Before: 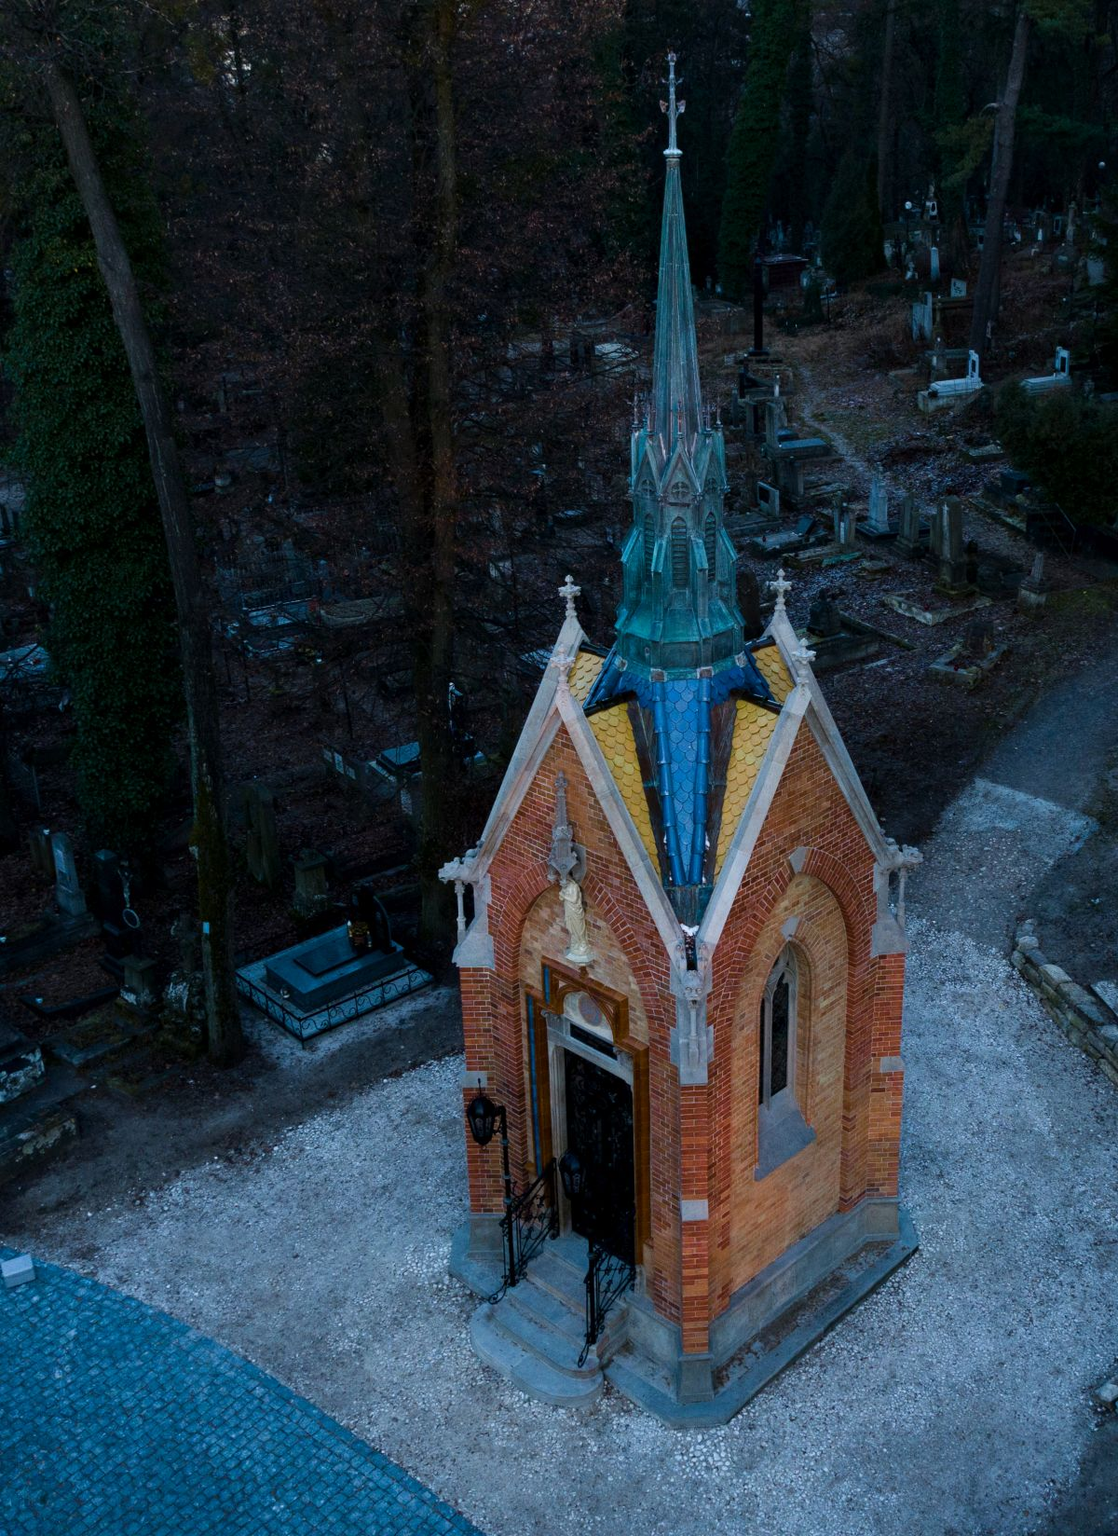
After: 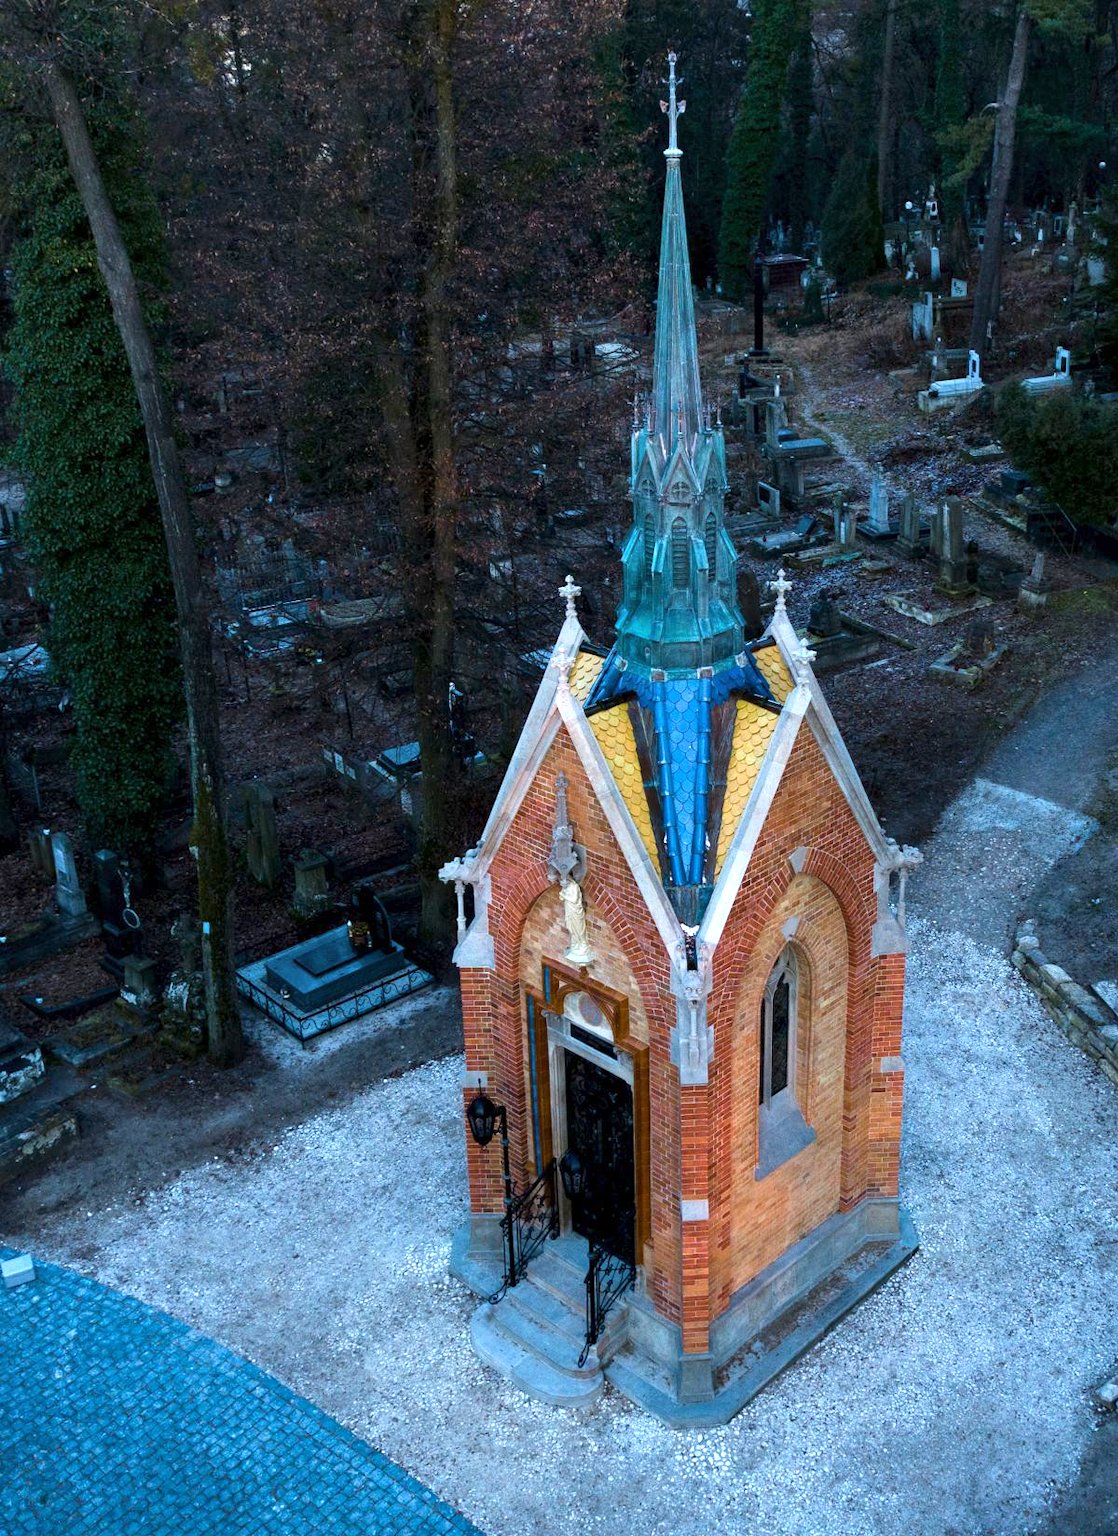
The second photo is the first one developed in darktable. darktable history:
exposure: exposure 1.231 EV, compensate exposure bias true, compensate highlight preservation false
shadows and highlights: shadows 29.51, highlights -30.38, low approximation 0.01, soften with gaussian
